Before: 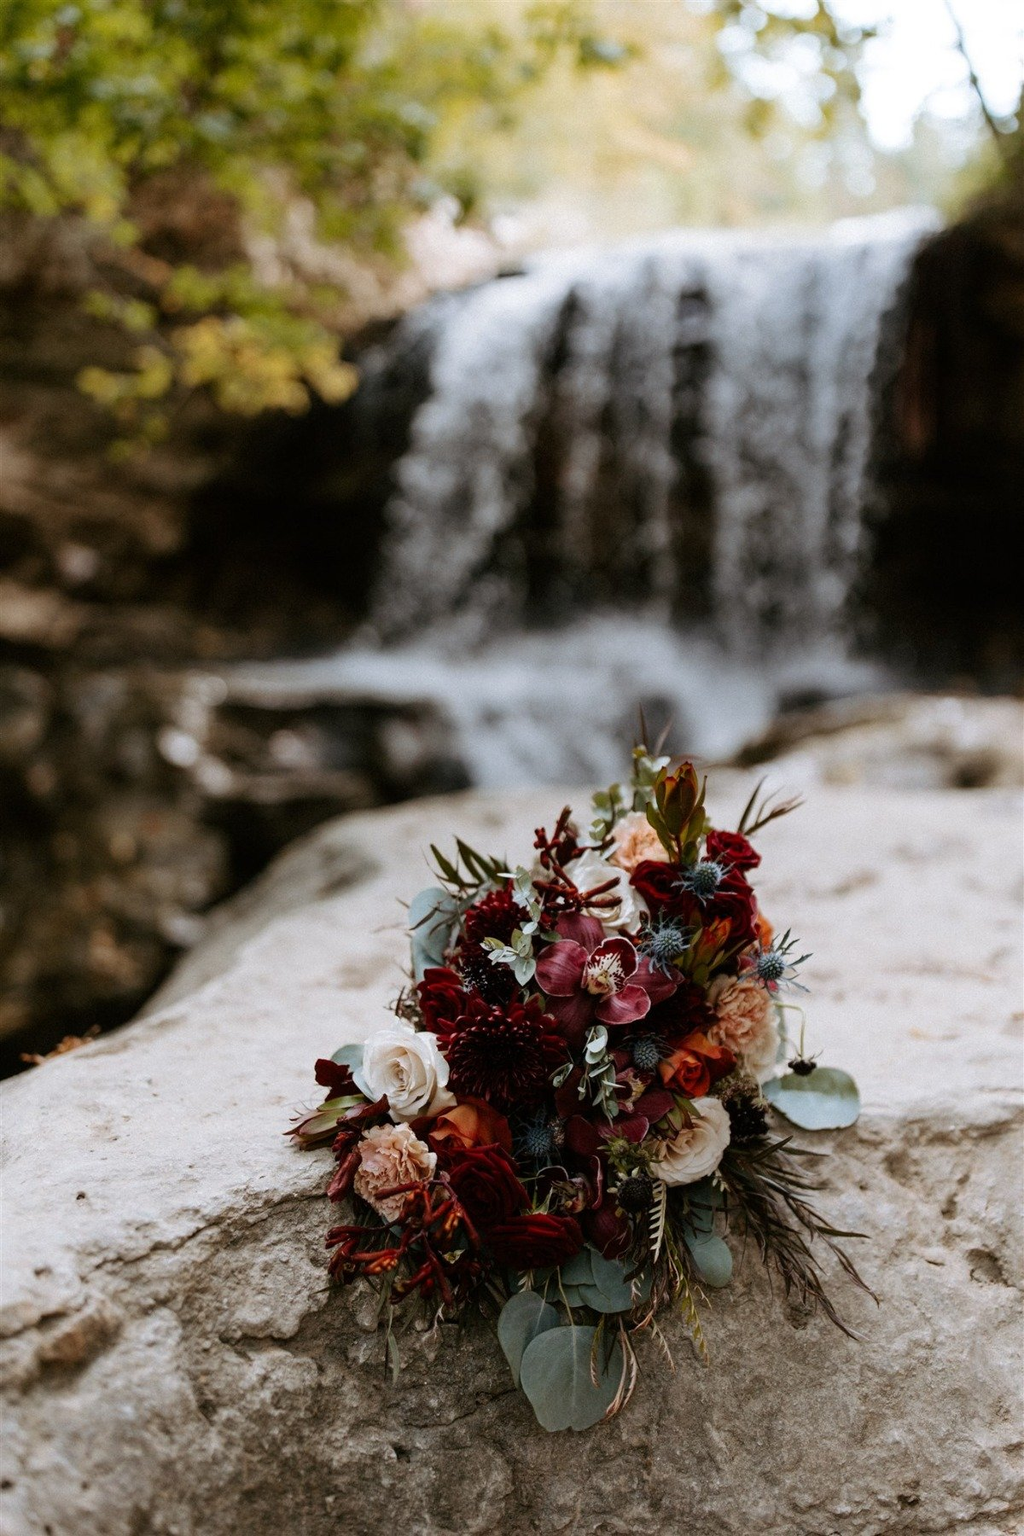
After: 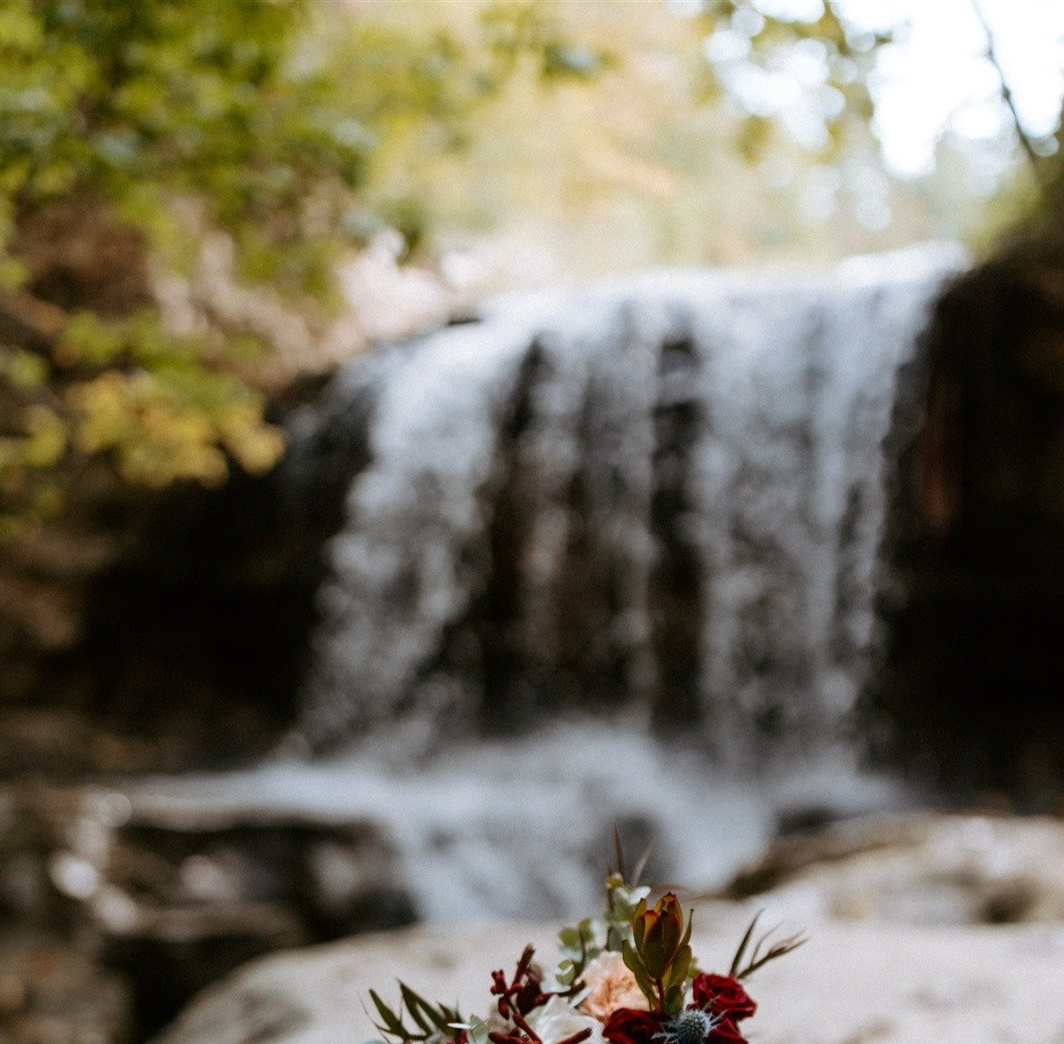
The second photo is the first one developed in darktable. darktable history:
crop and rotate: left 11.316%, bottom 41.988%
